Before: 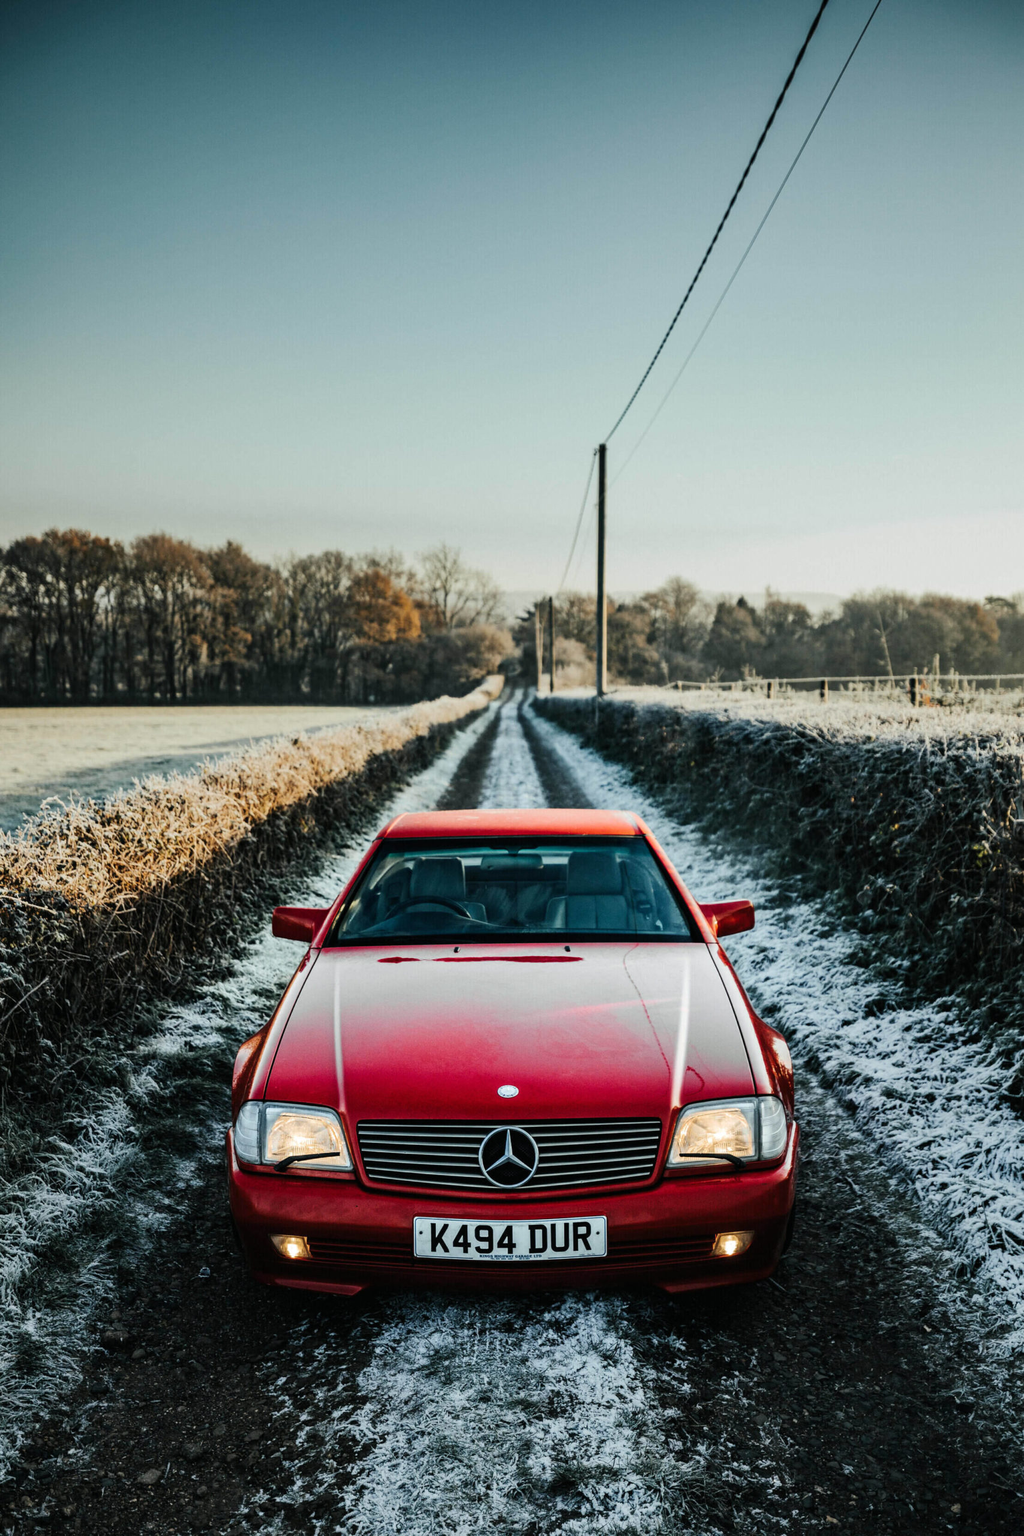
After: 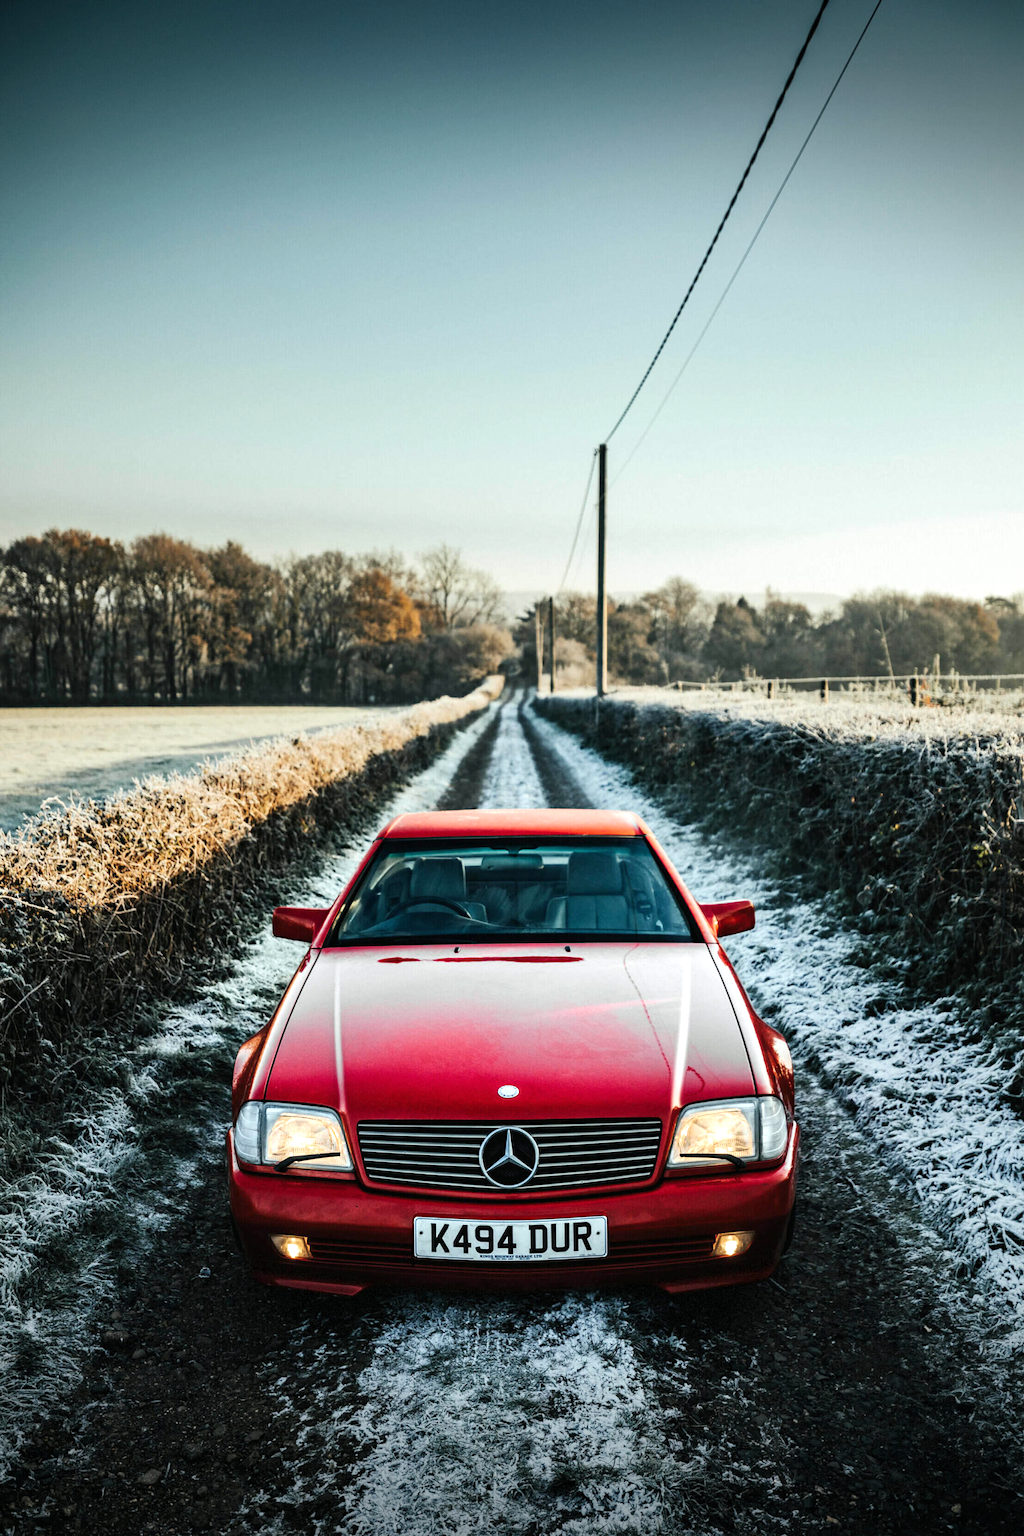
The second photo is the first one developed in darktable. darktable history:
exposure: exposure 0.424 EV, compensate highlight preservation false
vignetting: fall-off start 100.33%, brightness -0.573, saturation 0.001, width/height ratio 1.324, dithering 8-bit output
